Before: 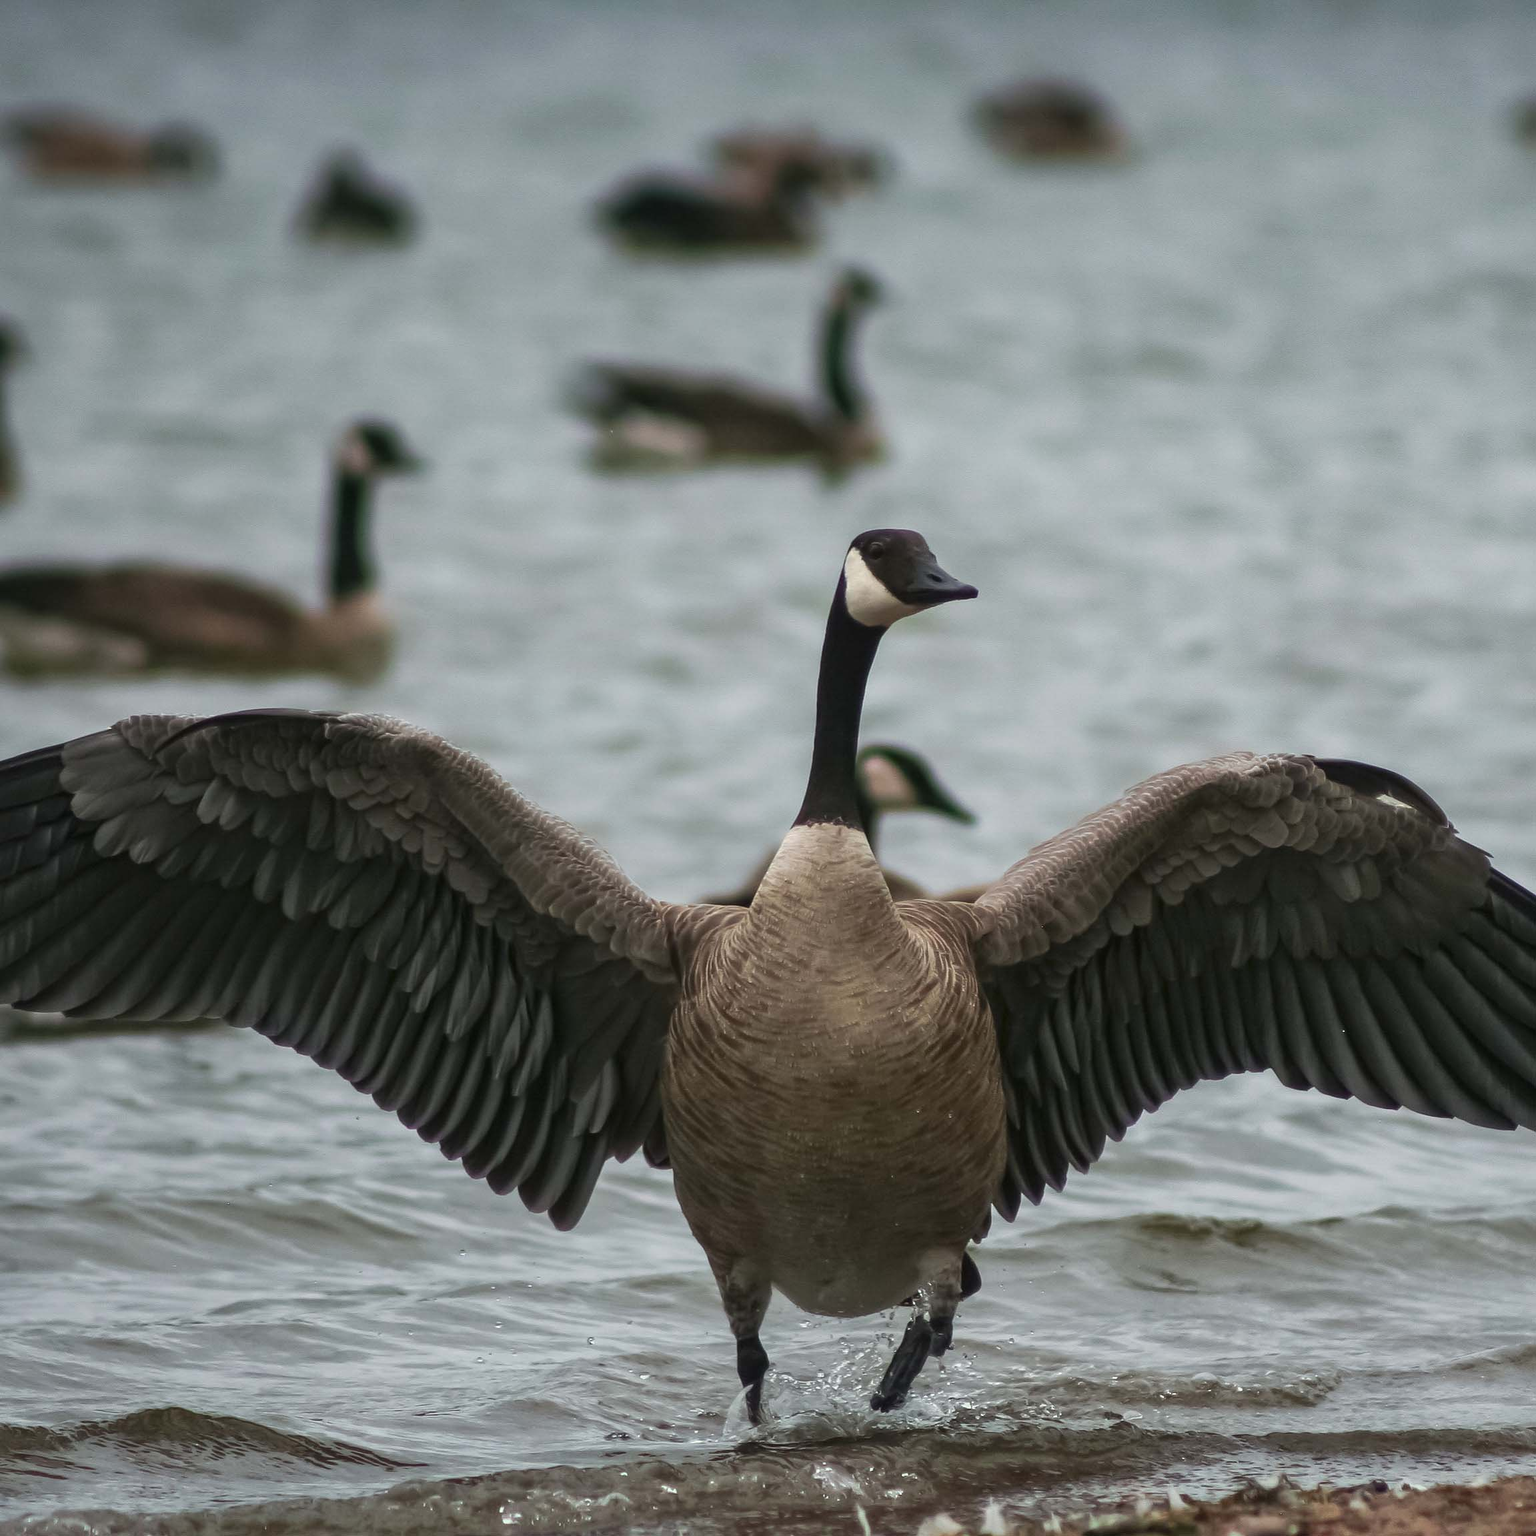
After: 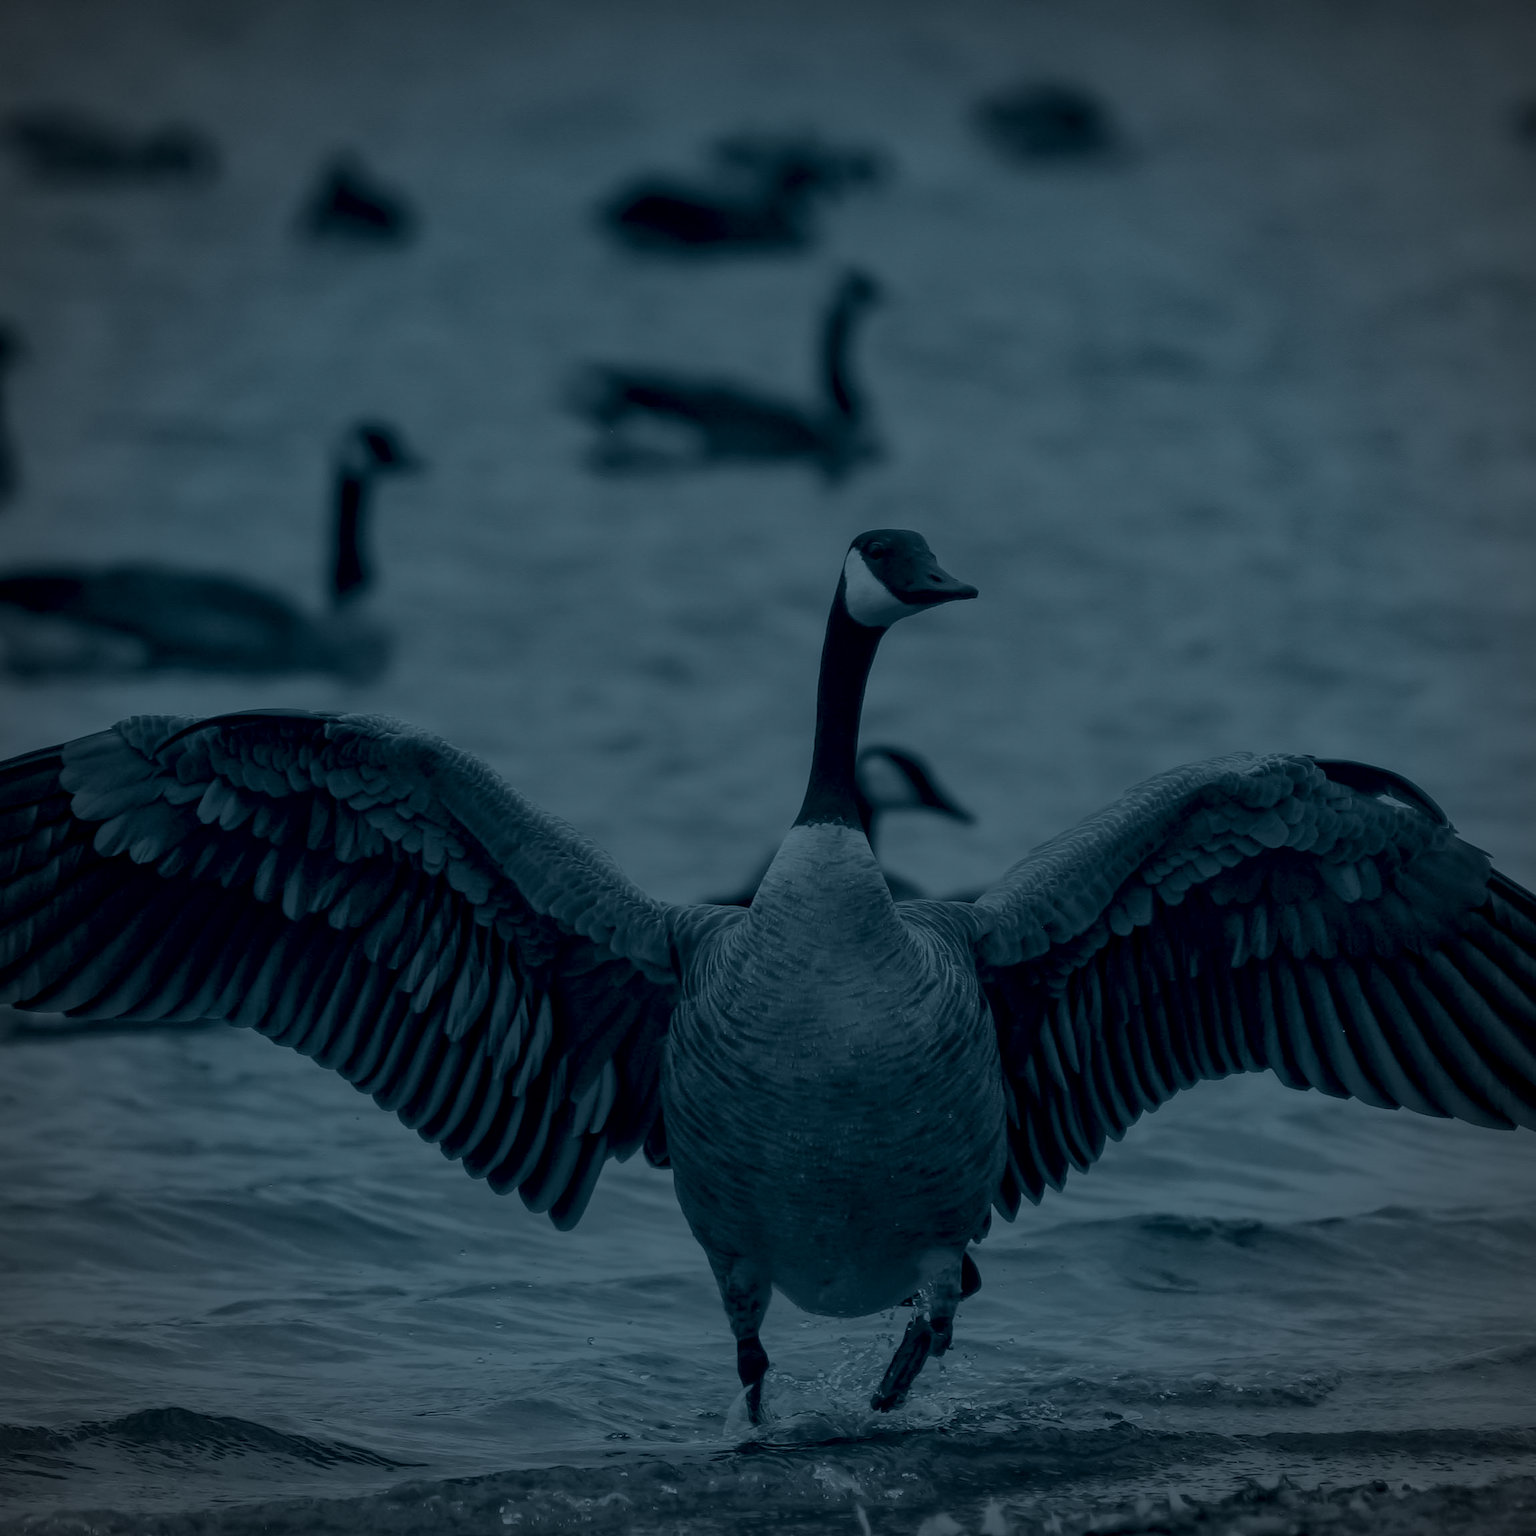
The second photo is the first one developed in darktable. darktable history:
vignetting: fall-off radius 60.92%
colorize: hue 194.4°, saturation 29%, source mix 61.75%, lightness 3.98%, version 1
shadows and highlights: on, module defaults
color correction: highlights a* 12.23, highlights b* 5.41
color zones: curves: ch2 [(0, 0.5) (0.143, 0.5) (0.286, 0.416) (0.429, 0.5) (0.571, 0.5) (0.714, 0.5) (0.857, 0.5) (1, 0.5)]
color balance rgb: linear chroma grading › shadows 10%, linear chroma grading › highlights 10%, linear chroma grading › global chroma 15%, linear chroma grading › mid-tones 15%, perceptual saturation grading › global saturation 40%, perceptual saturation grading › highlights -25%, perceptual saturation grading › mid-tones 35%, perceptual saturation grading › shadows 35%, perceptual brilliance grading › global brilliance 11.29%, global vibrance 11.29%
color calibration: output gray [0.31, 0.36, 0.33, 0], gray › normalize channels true, illuminant same as pipeline (D50), adaptation XYZ, x 0.346, y 0.359, gamut compression 0
filmic rgb: middle gray luminance 18.42%, black relative exposure -9 EV, white relative exposure 3.75 EV, threshold 6 EV, target black luminance 0%, hardness 4.85, latitude 67.35%, contrast 0.955, highlights saturation mix 20%, shadows ↔ highlights balance 21.36%, add noise in highlights 0, preserve chrominance luminance Y, color science v3 (2019), use custom middle-gray values true, iterations of high-quality reconstruction 0, contrast in highlights soft, enable highlight reconstruction true
